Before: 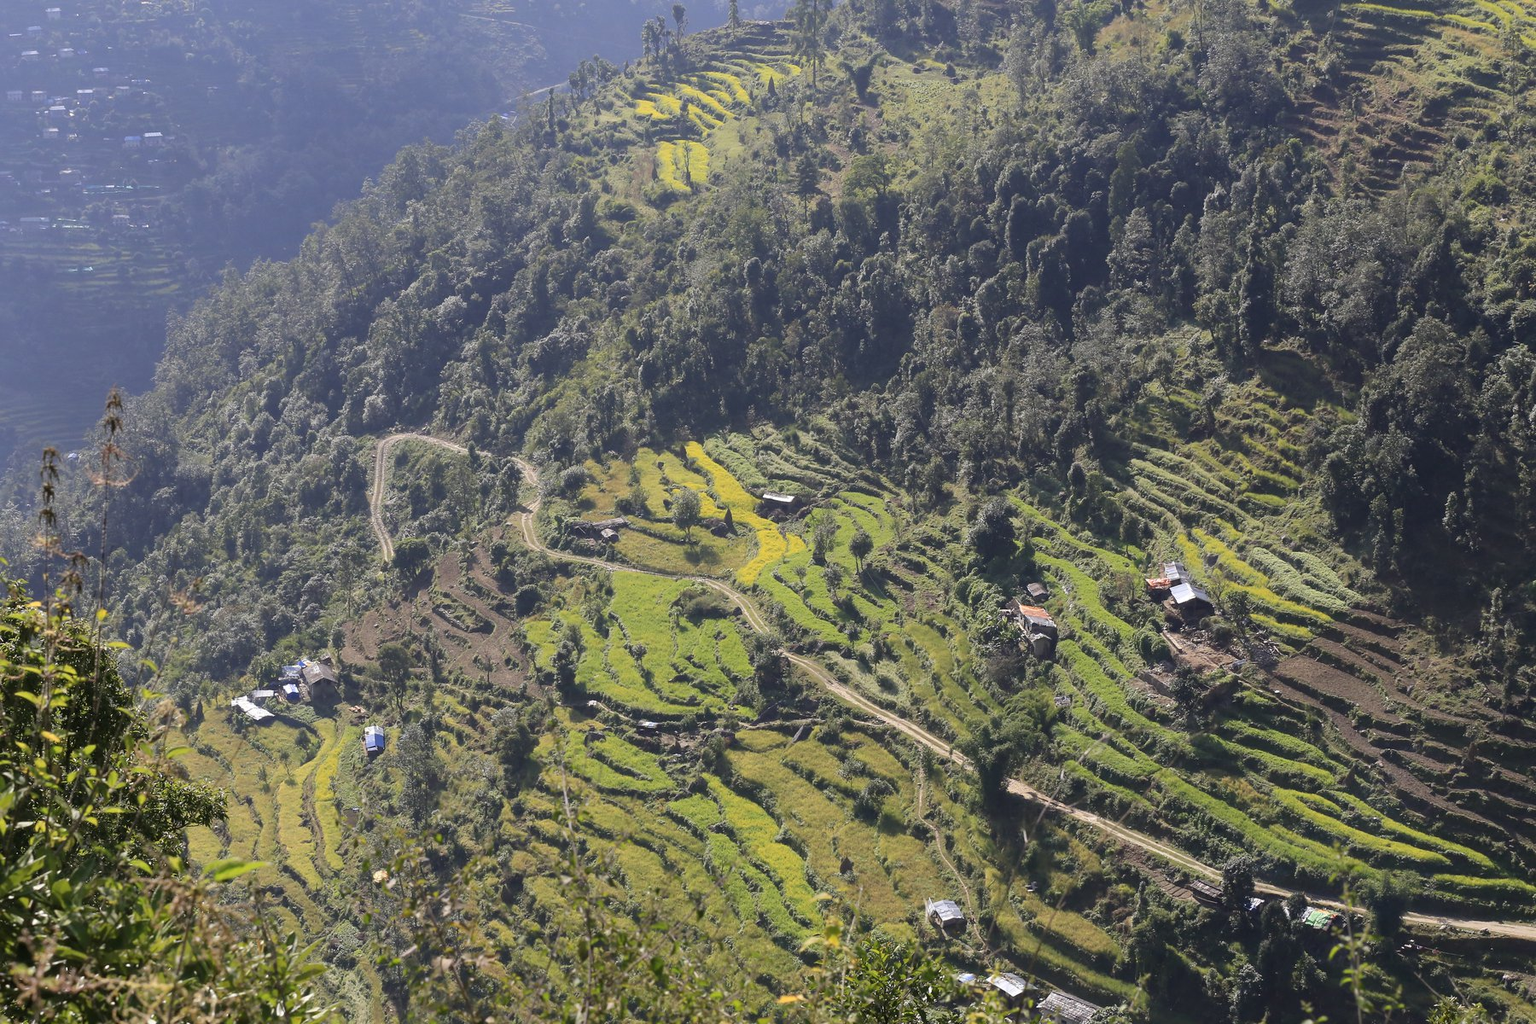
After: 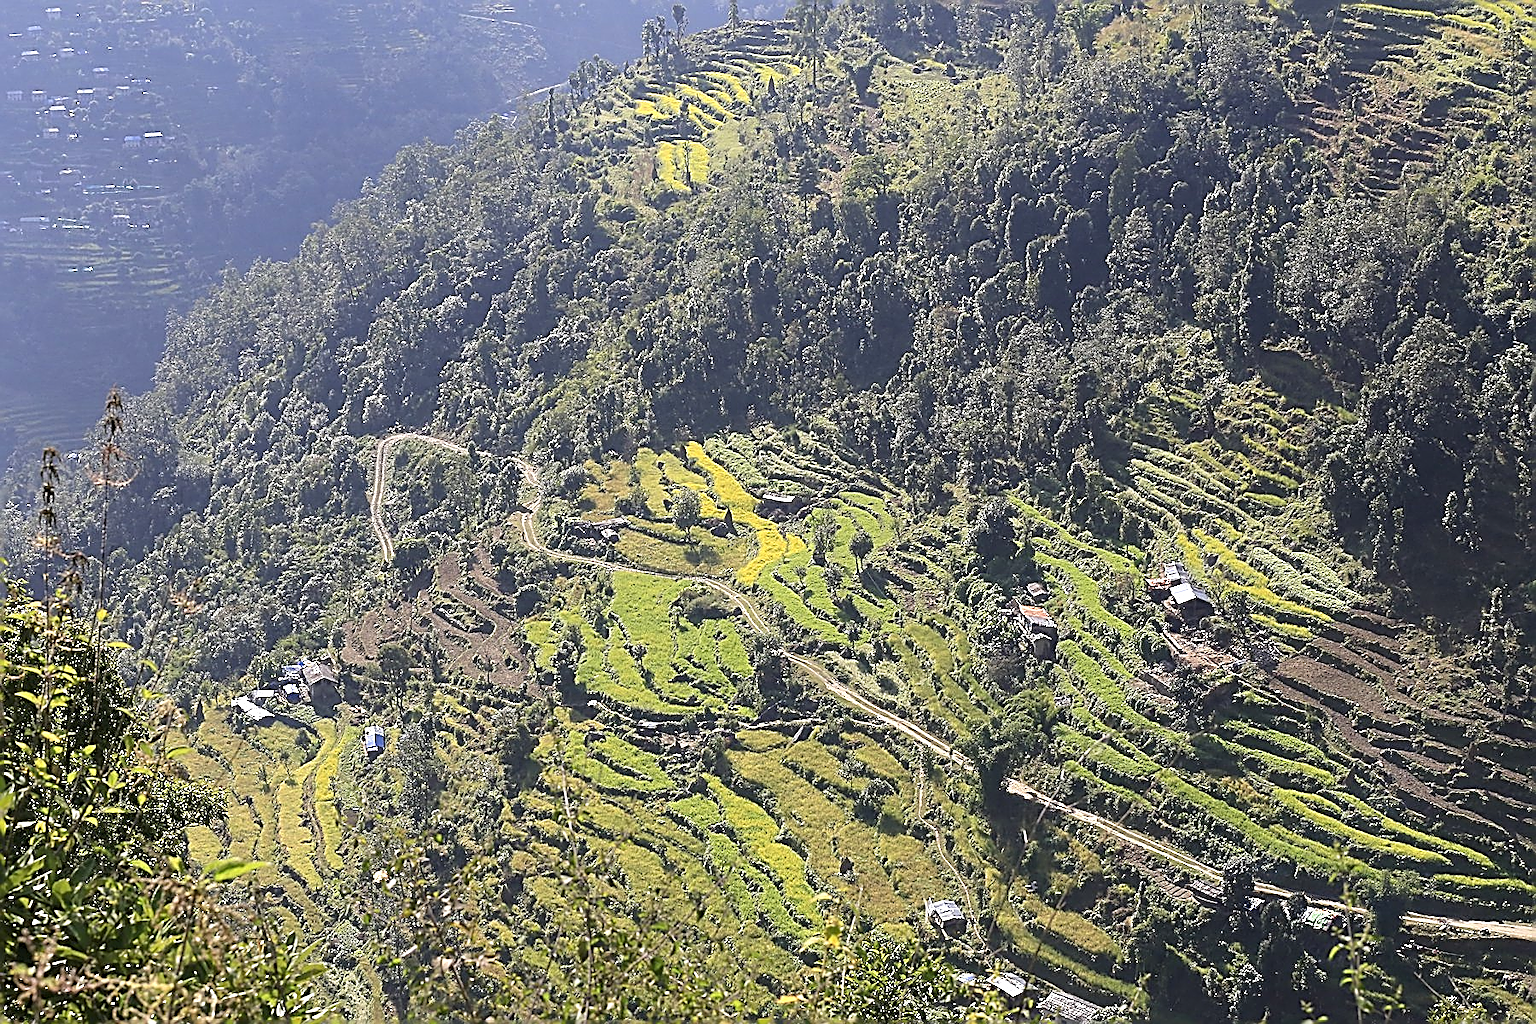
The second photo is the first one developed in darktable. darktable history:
sharpen: amount 2
exposure: exposure 0.426 EV, compensate highlight preservation false
